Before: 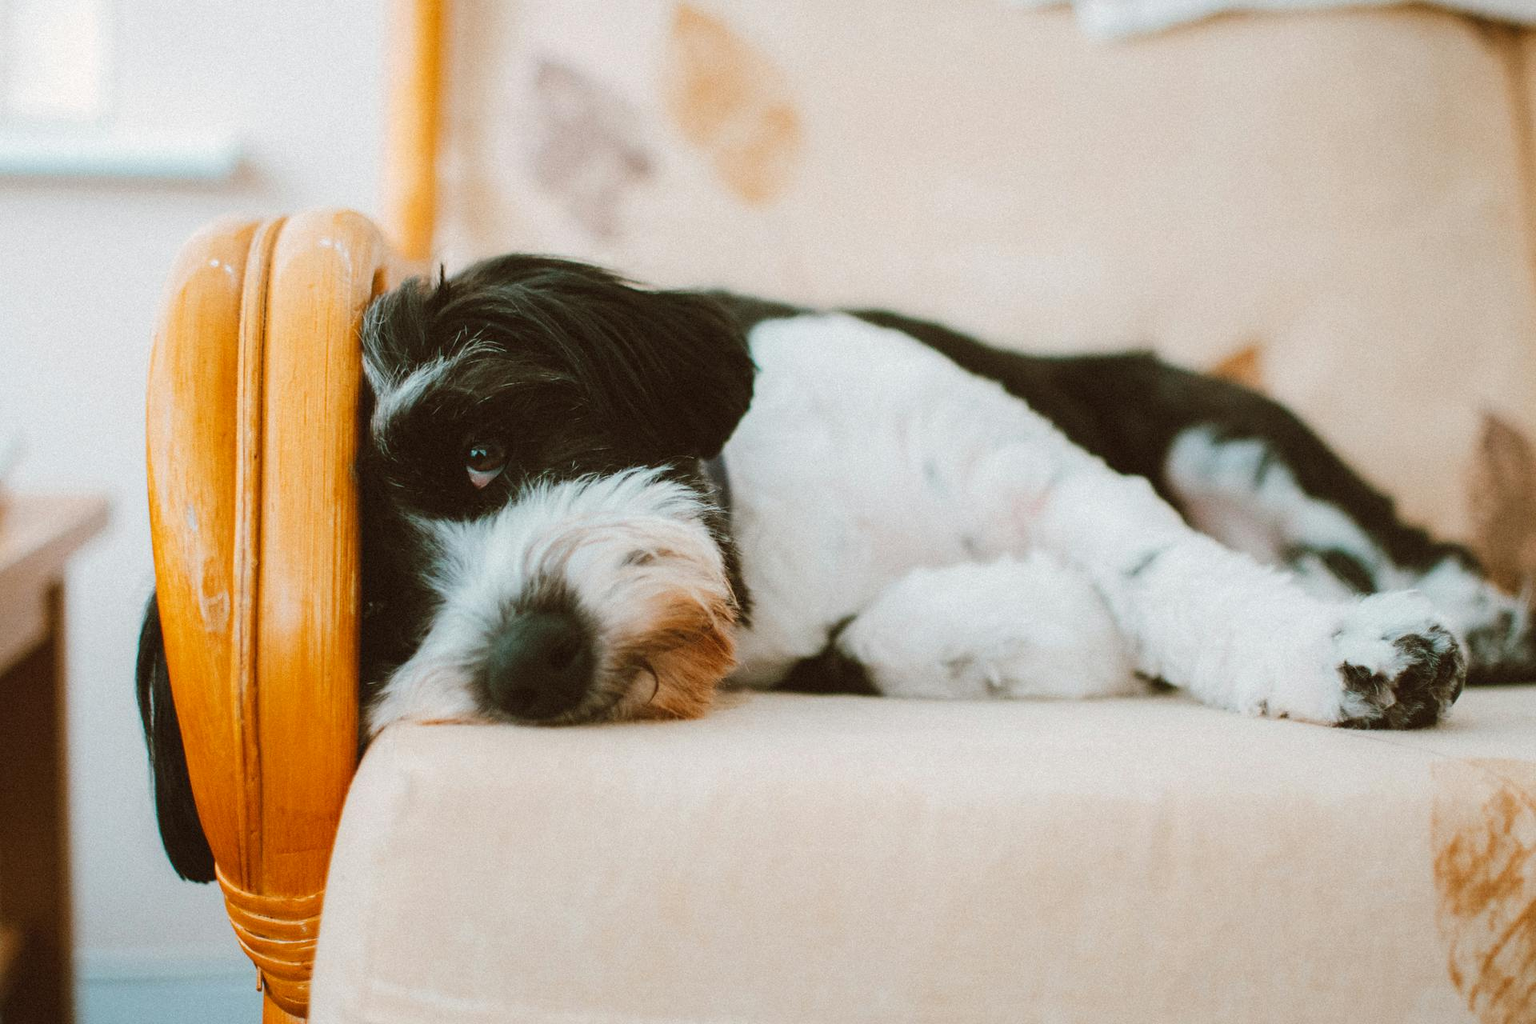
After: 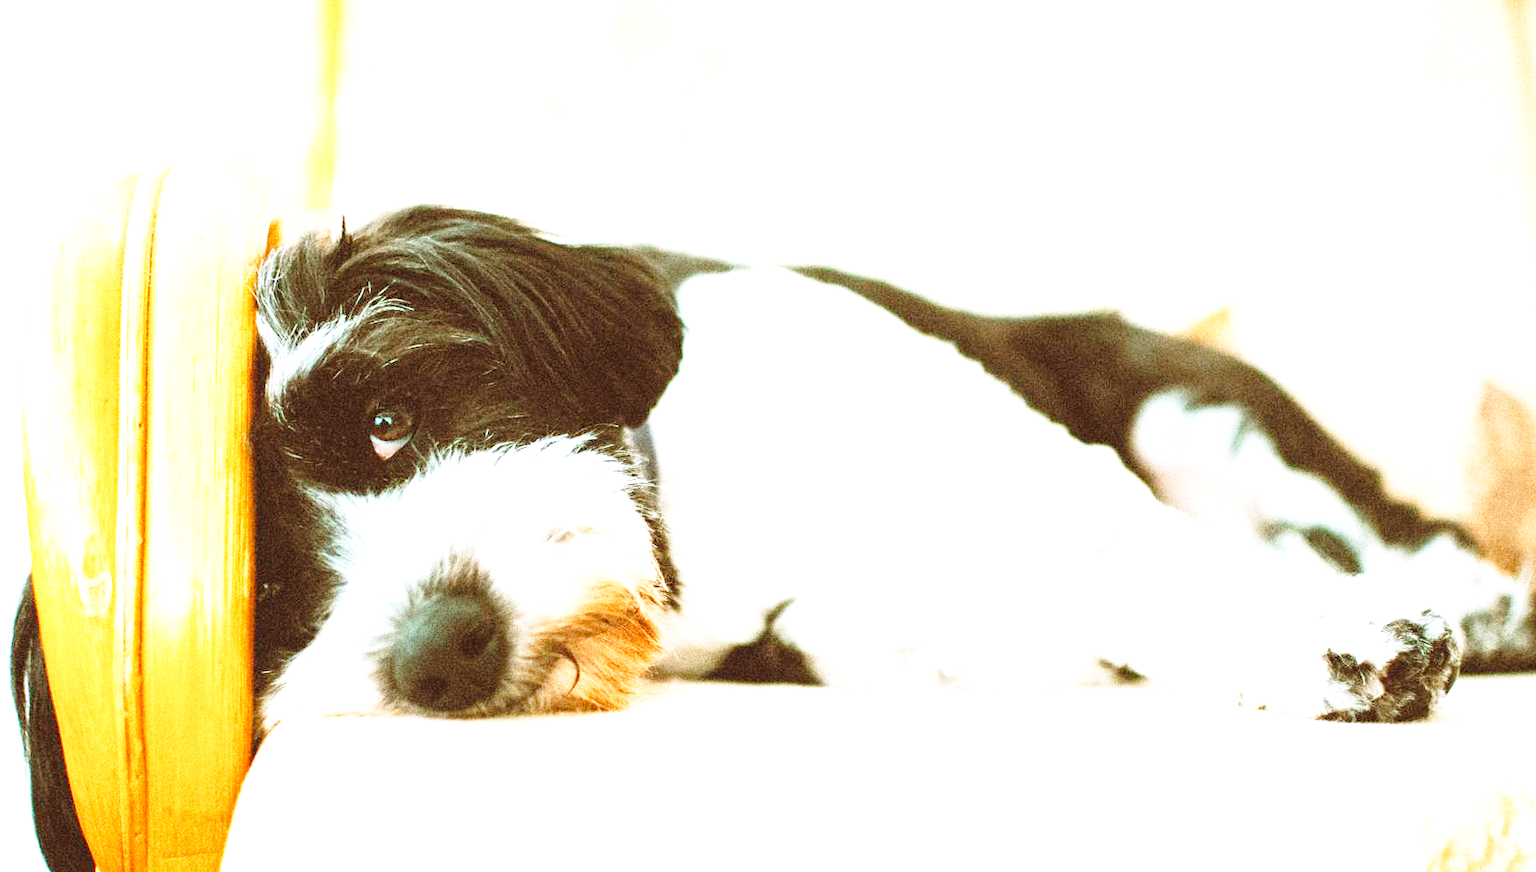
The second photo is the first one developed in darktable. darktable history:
exposure: black level correction 0, exposure 1.663 EV, compensate highlight preservation false
crop: left 8.286%, top 6.61%, bottom 15.209%
contrast equalizer: octaves 7, y [[0.502, 0.505, 0.512, 0.529, 0.564, 0.588], [0.5 ×6], [0.502, 0.505, 0.512, 0.529, 0.564, 0.588], [0, 0.001, 0.001, 0.004, 0.008, 0.011], [0, 0.001, 0.001, 0.004, 0.008, 0.011]], mix 0.549
base curve: curves: ch0 [(0, 0) (0.028, 0.03) (0.121, 0.232) (0.46, 0.748) (0.859, 0.968) (1, 1)], preserve colors none
